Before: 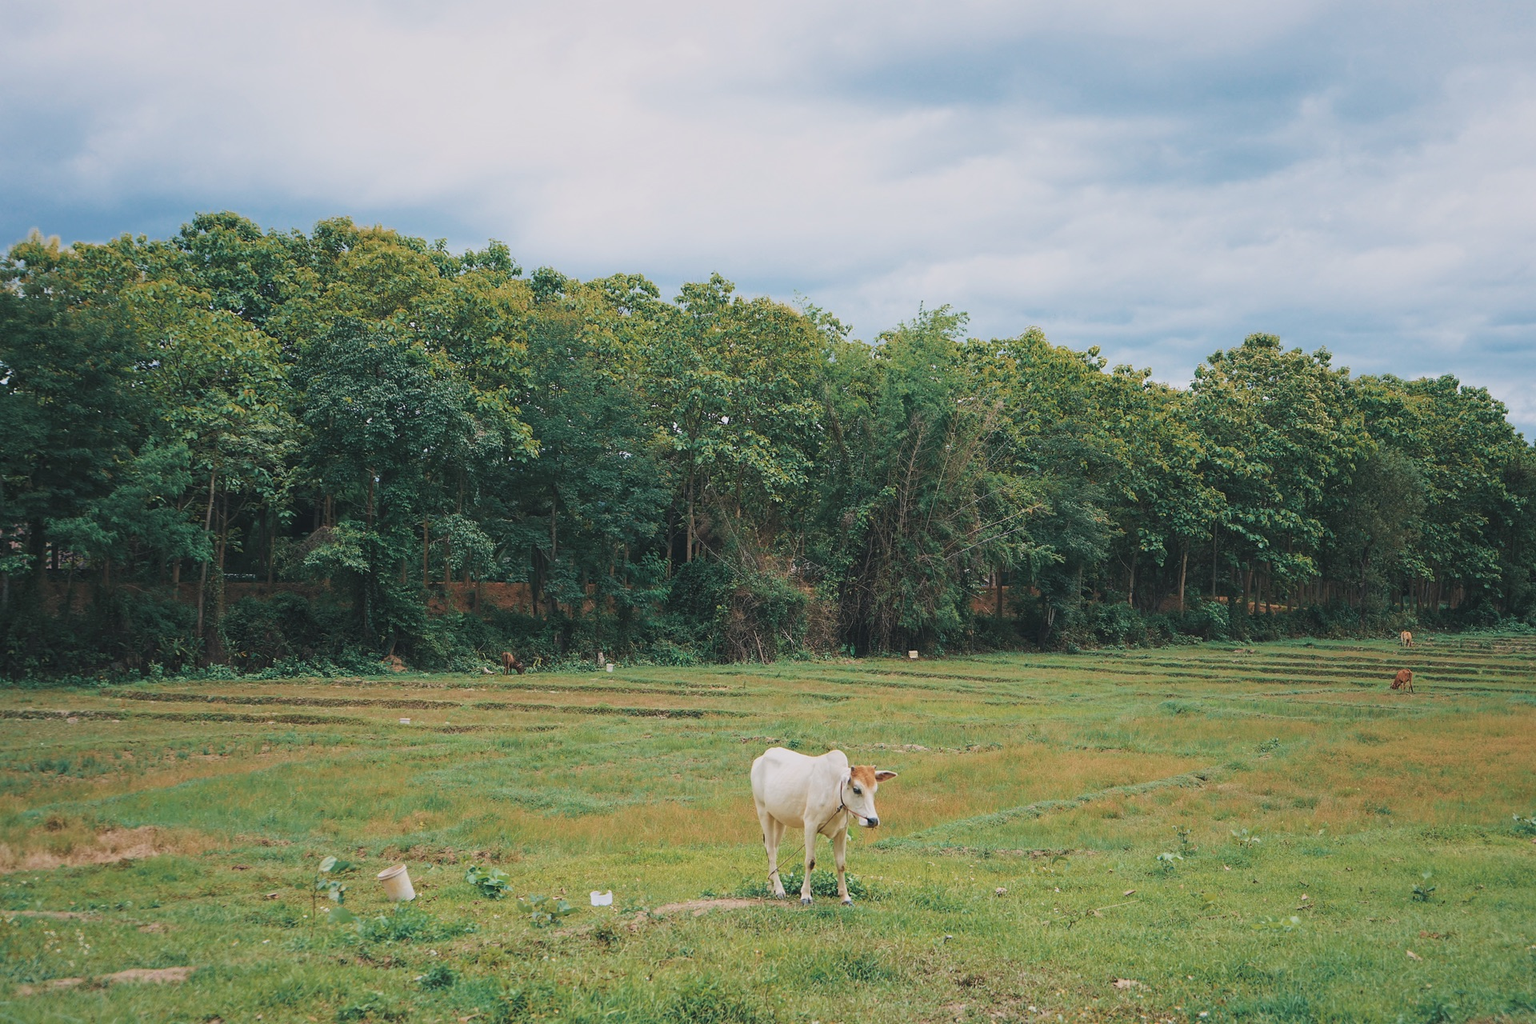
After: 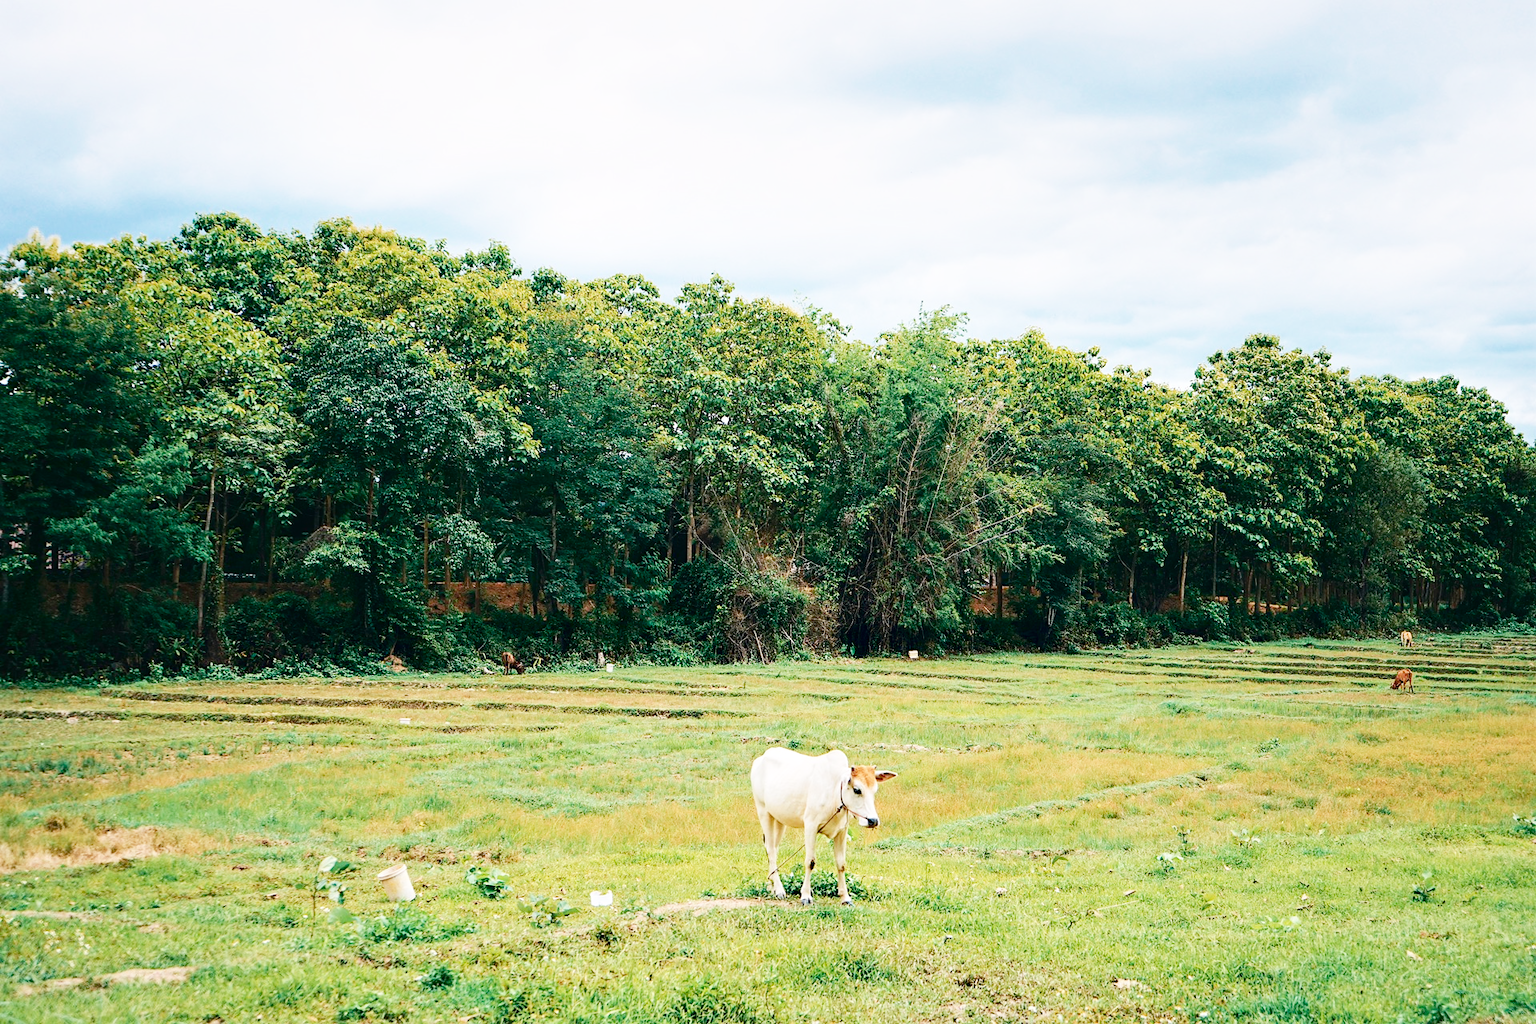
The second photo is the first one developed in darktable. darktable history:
contrast brightness saturation: contrast 0.132, brightness -0.239, saturation 0.138
base curve: curves: ch0 [(0, 0) (0.04, 0.03) (0.133, 0.232) (0.448, 0.748) (0.843, 0.968) (1, 1)], fusion 1, preserve colors none
